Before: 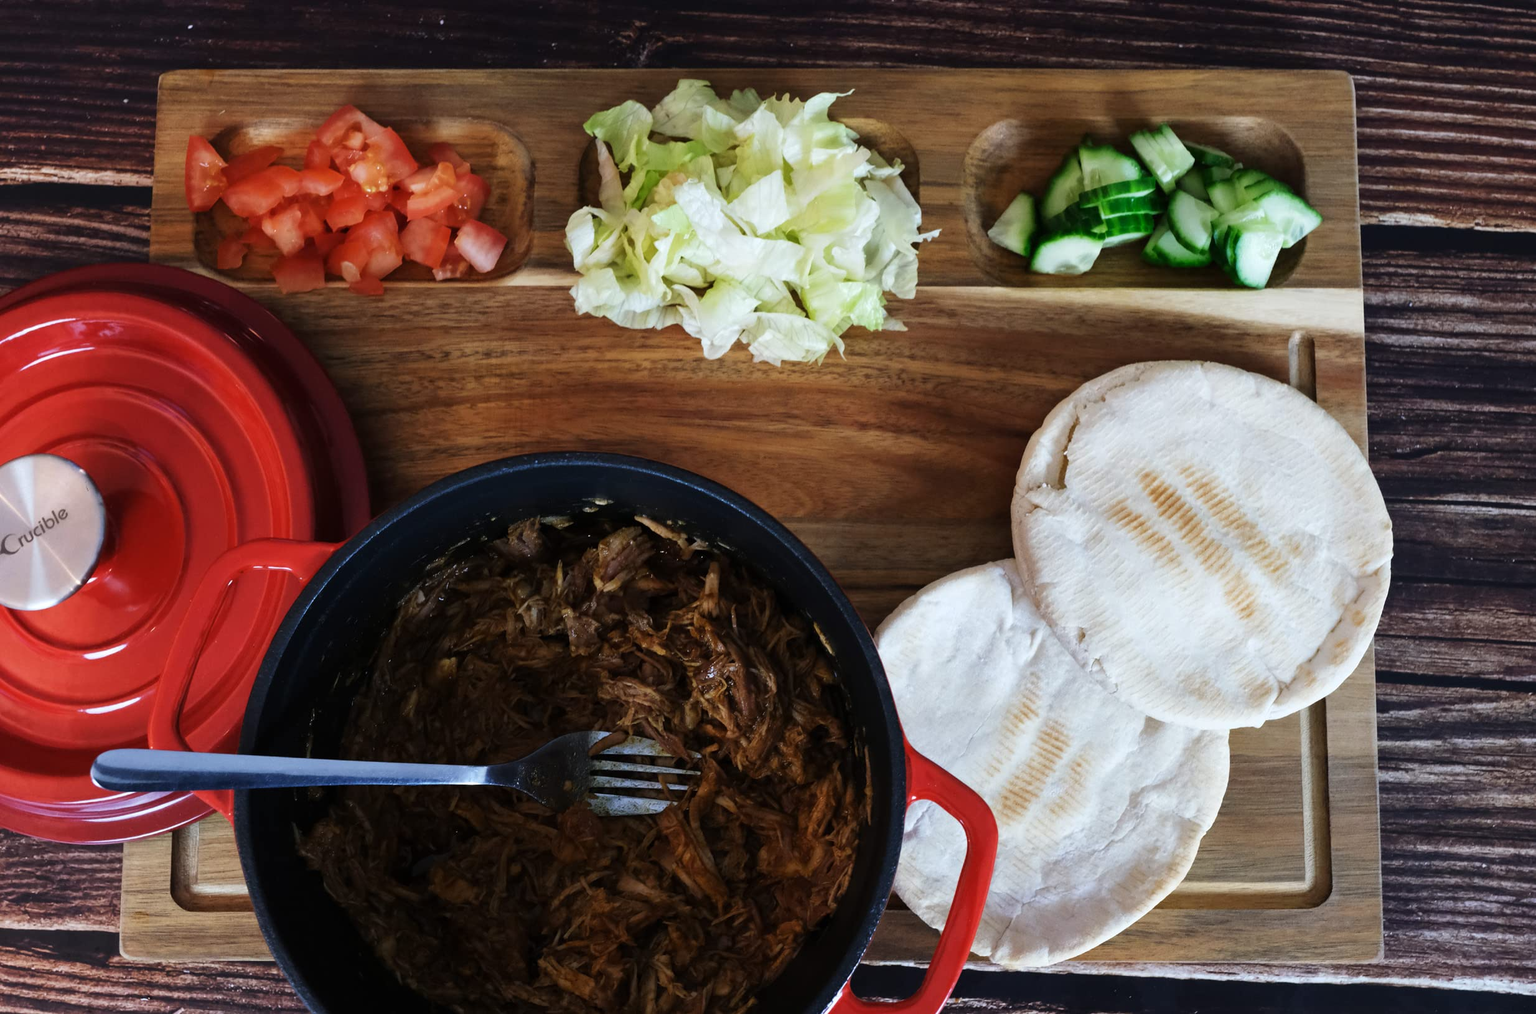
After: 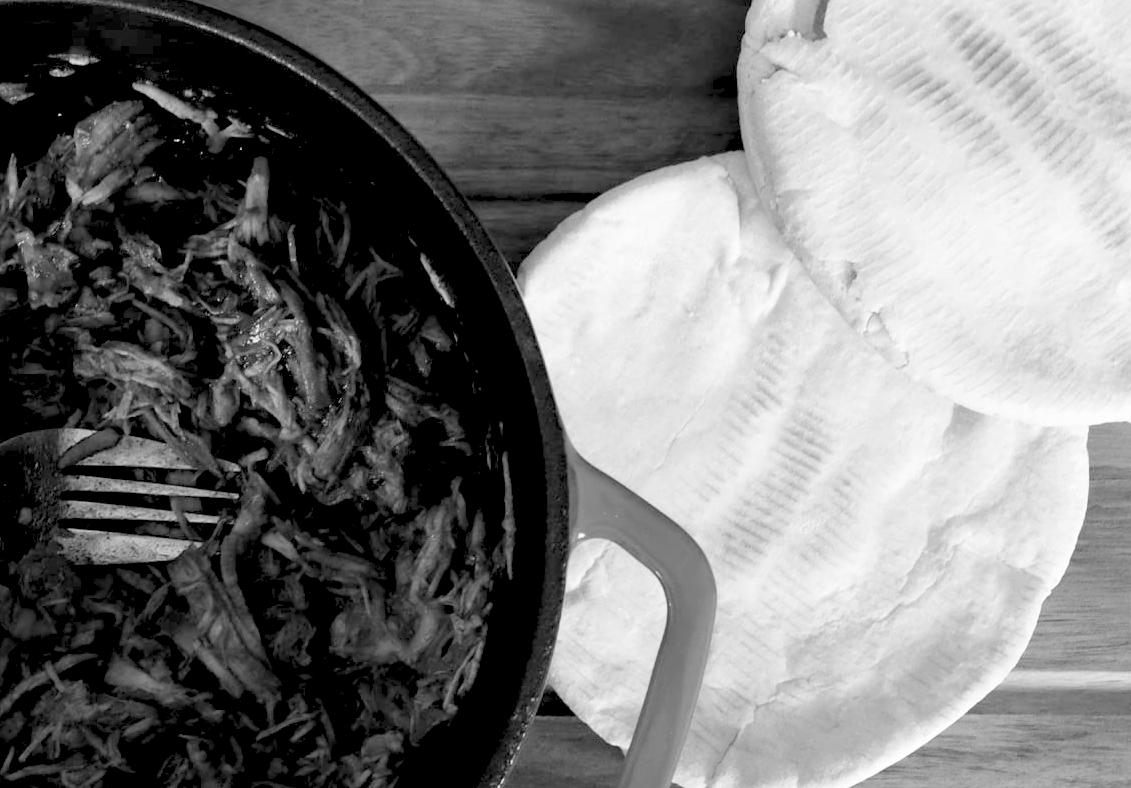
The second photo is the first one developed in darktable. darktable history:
levels: levels [0.072, 0.414, 0.976]
monochrome: on, module defaults
crop: left 35.976%, top 45.819%, right 18.162%, bottom 5.807%
